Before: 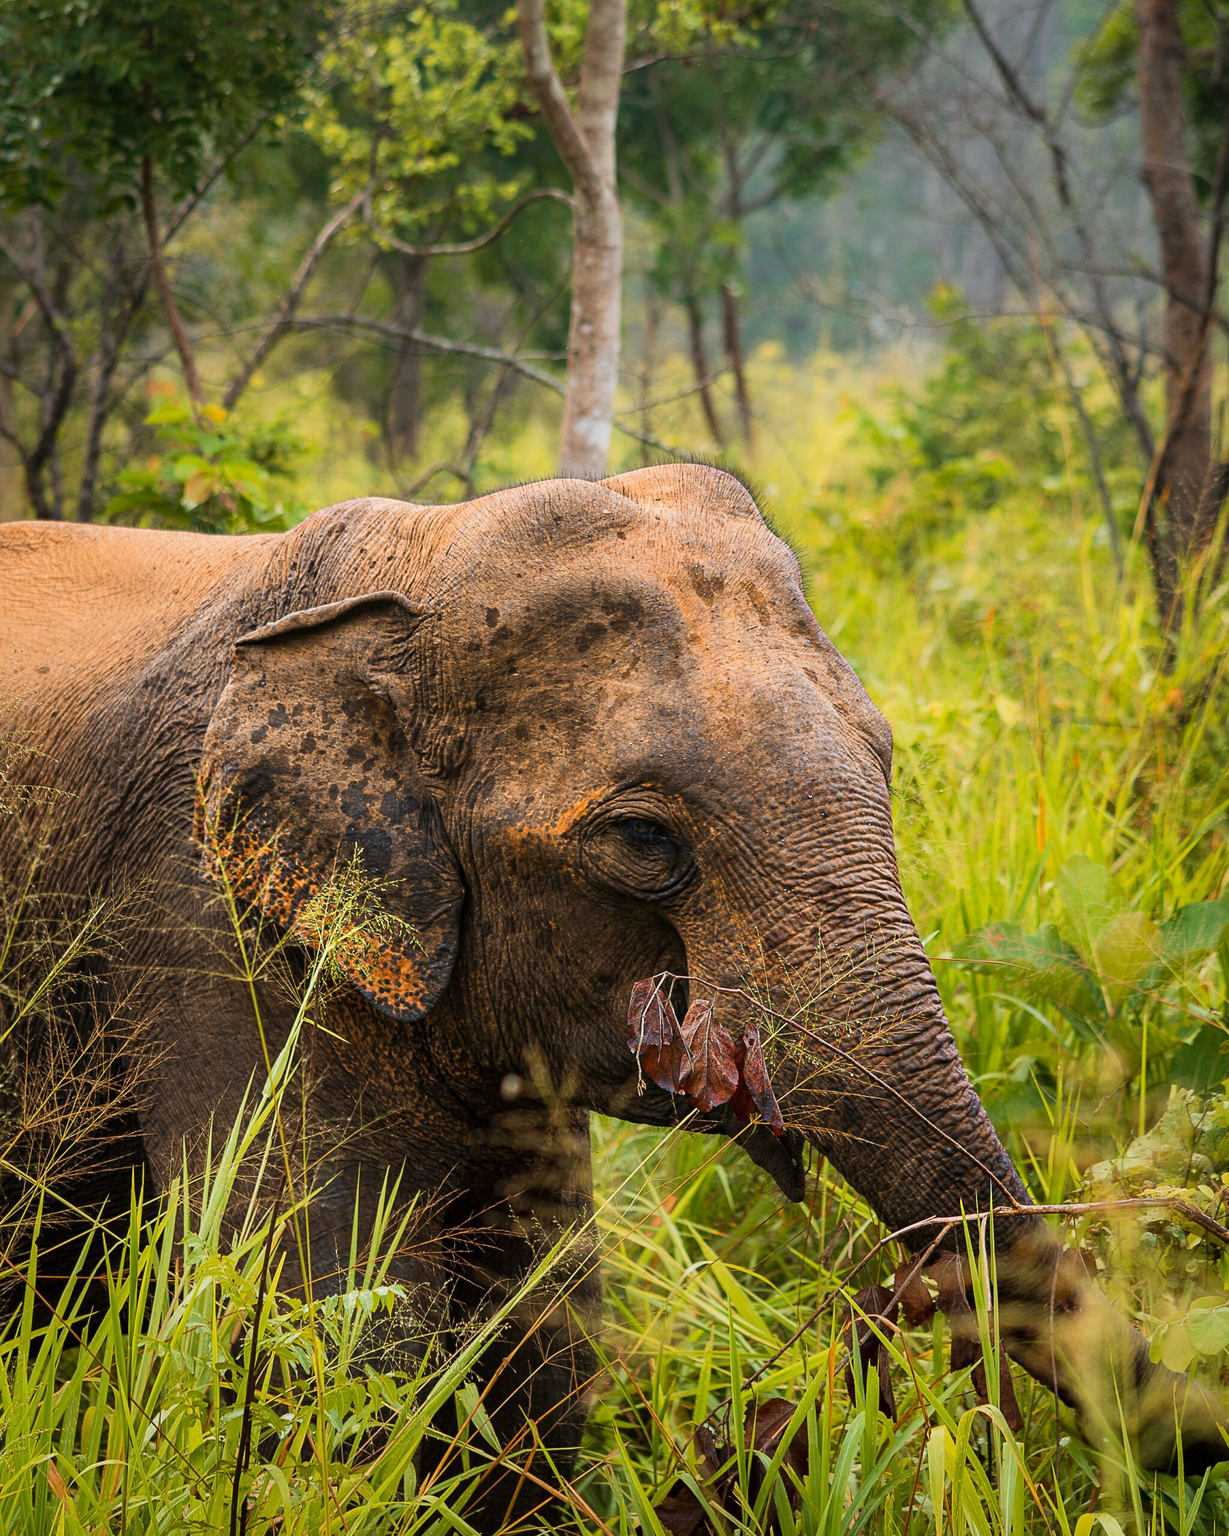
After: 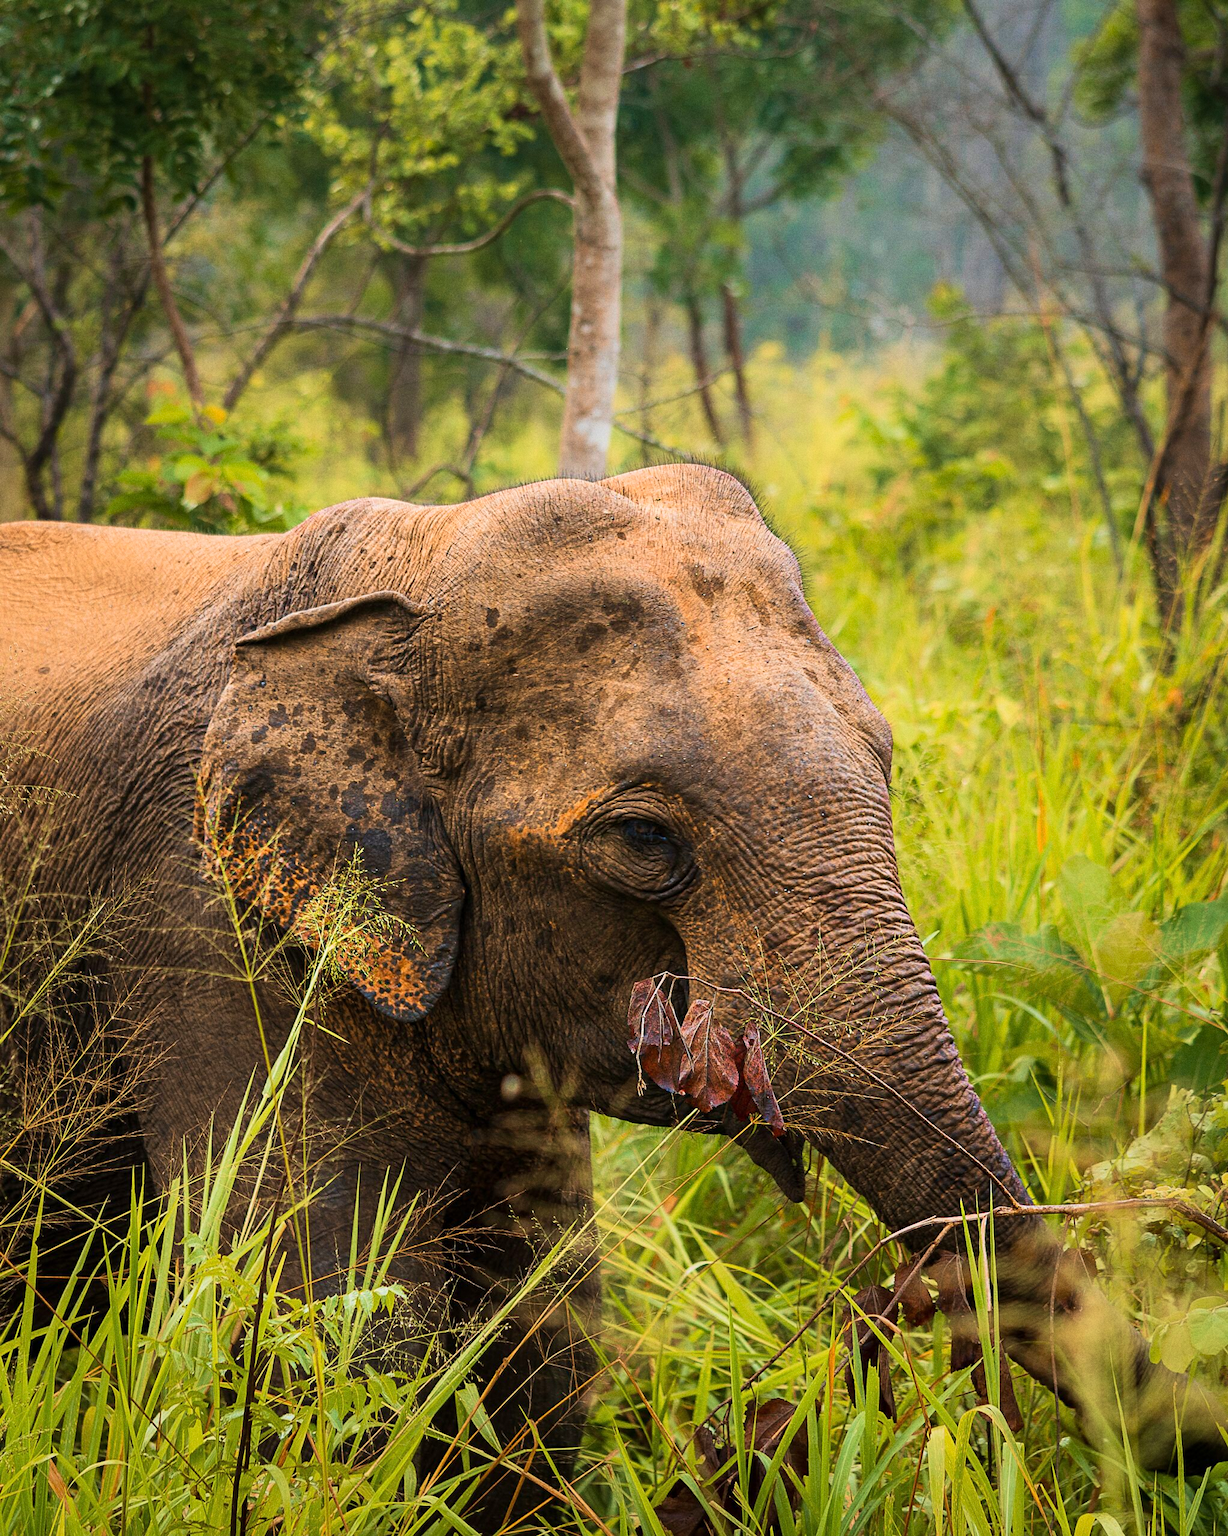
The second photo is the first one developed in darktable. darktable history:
tone equalizer: on, module defaults
base curve: curves: ch0 [(0, 0) (0.472, 0.508) (1, 1)]
velvia: on, module defaults
grain: coarseness 0.09 ISO
